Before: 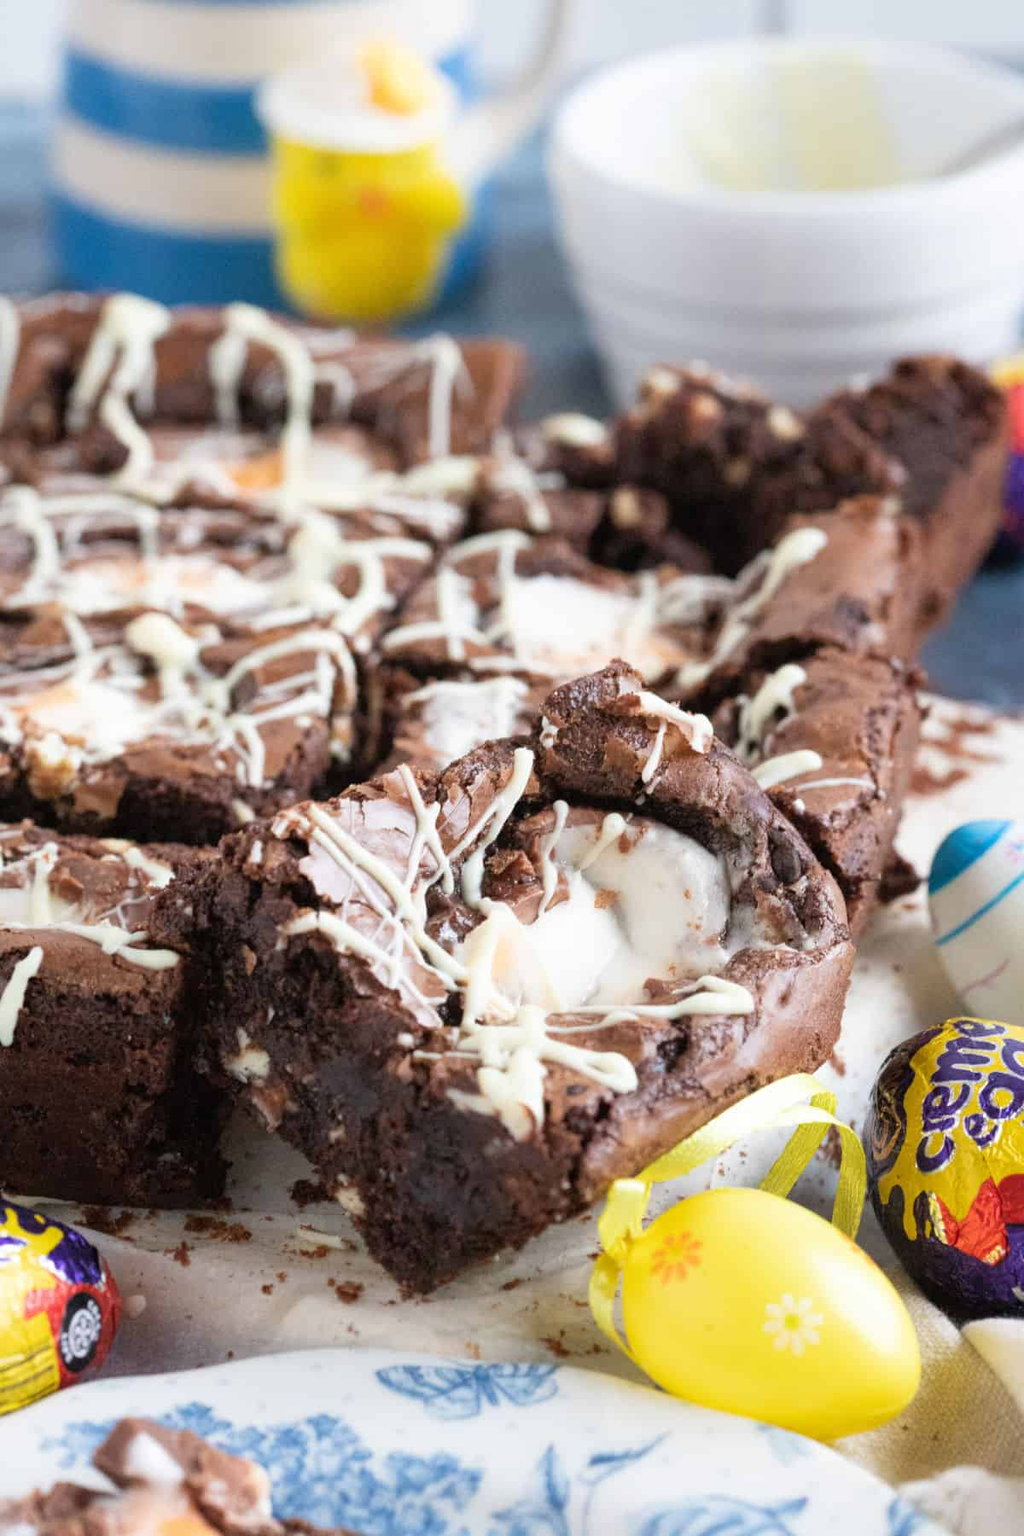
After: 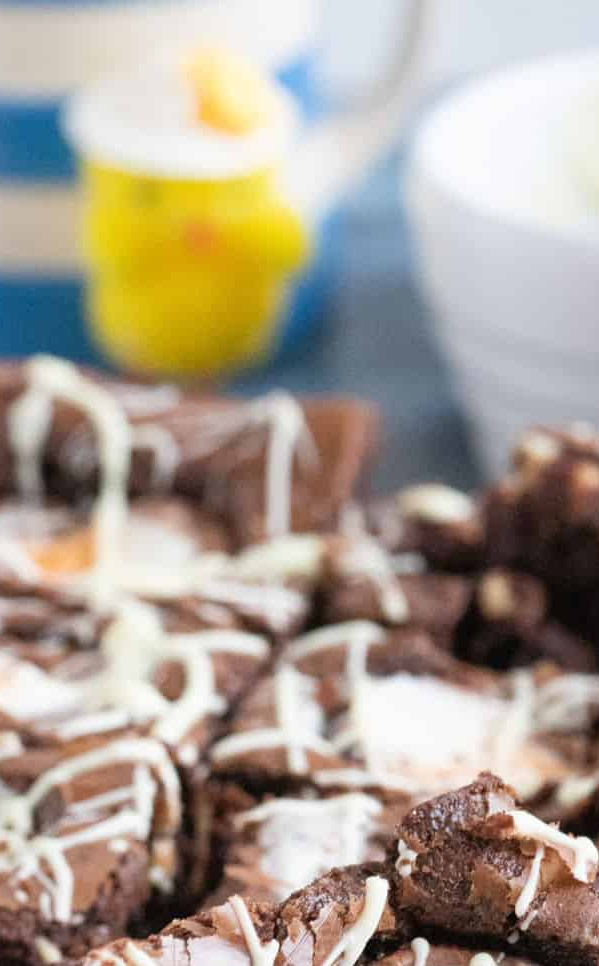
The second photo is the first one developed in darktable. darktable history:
crop: left 19.799%, right 30.26%, bottom 46.298%
